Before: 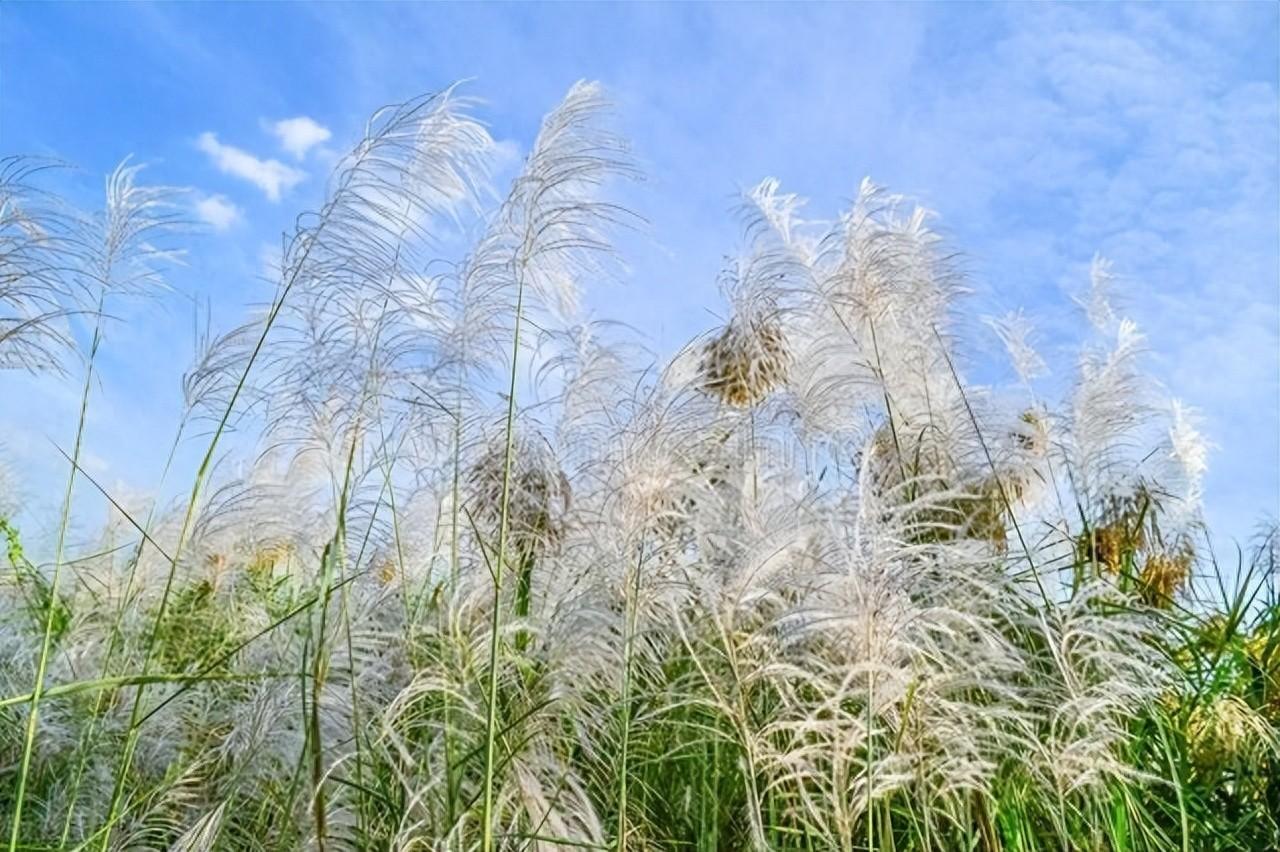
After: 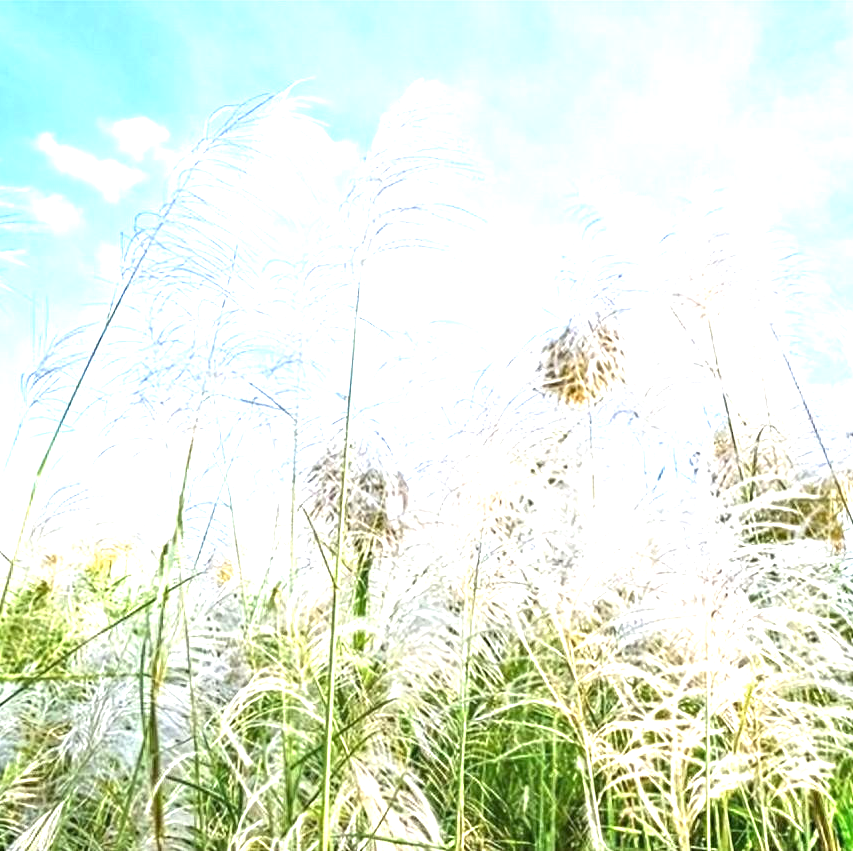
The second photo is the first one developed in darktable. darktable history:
exposure: black level correction 0, exposure 1.451 EV, compensate exposure bias true, compensate highlight preservation false
crop and rotate: left 12.694%, right 20.658%
